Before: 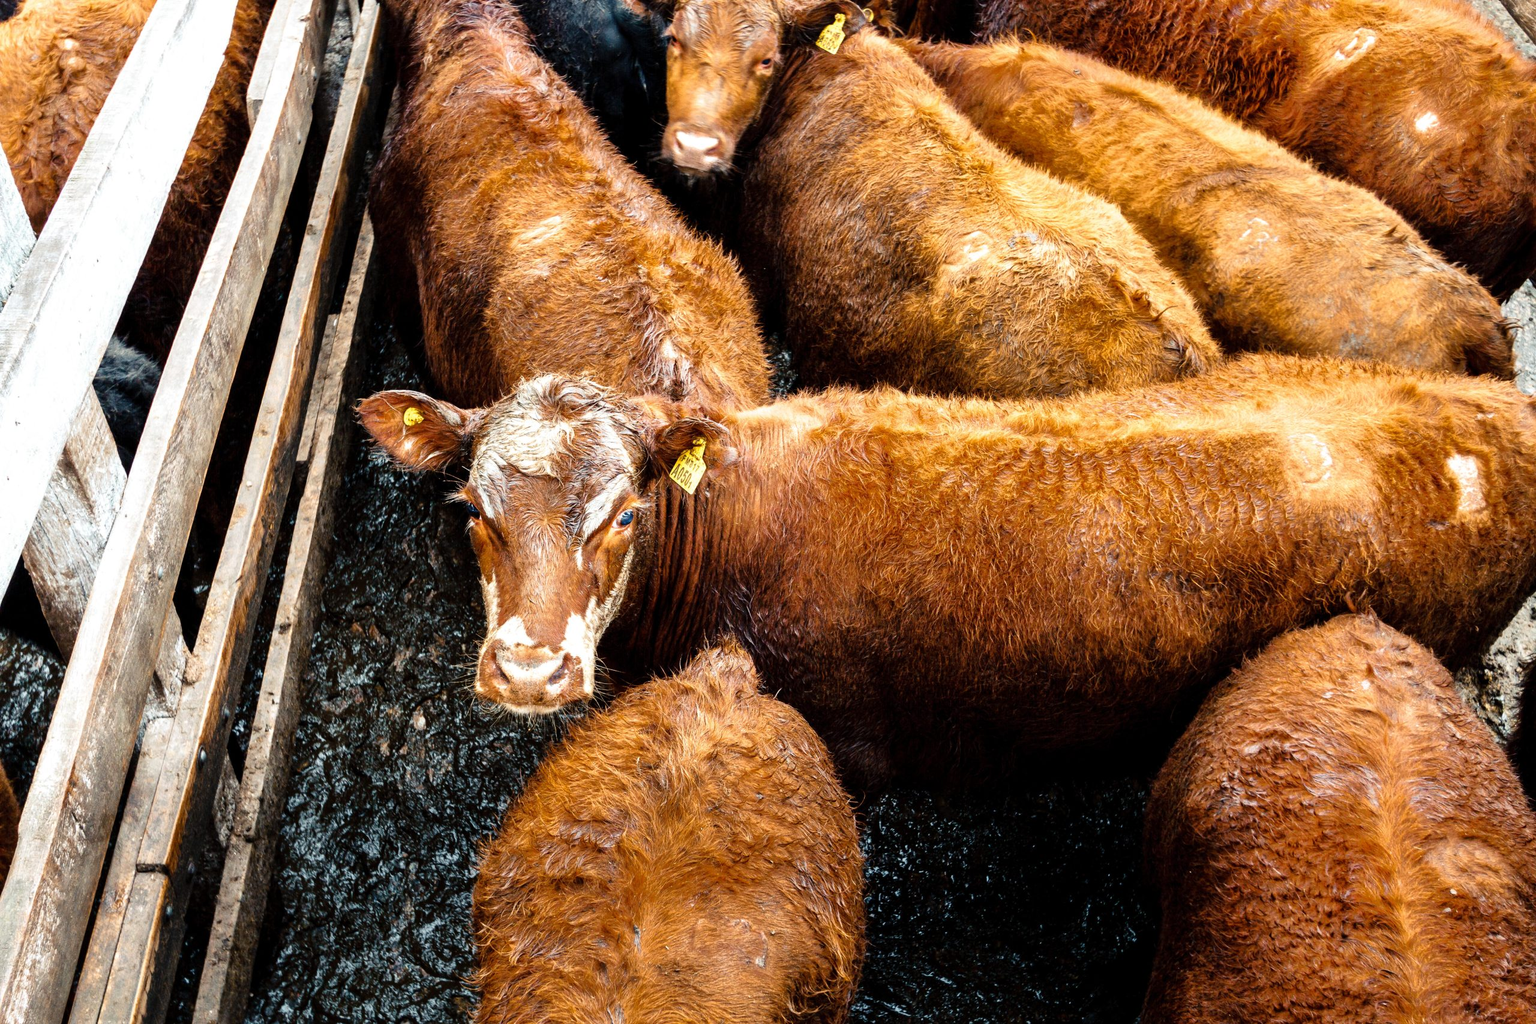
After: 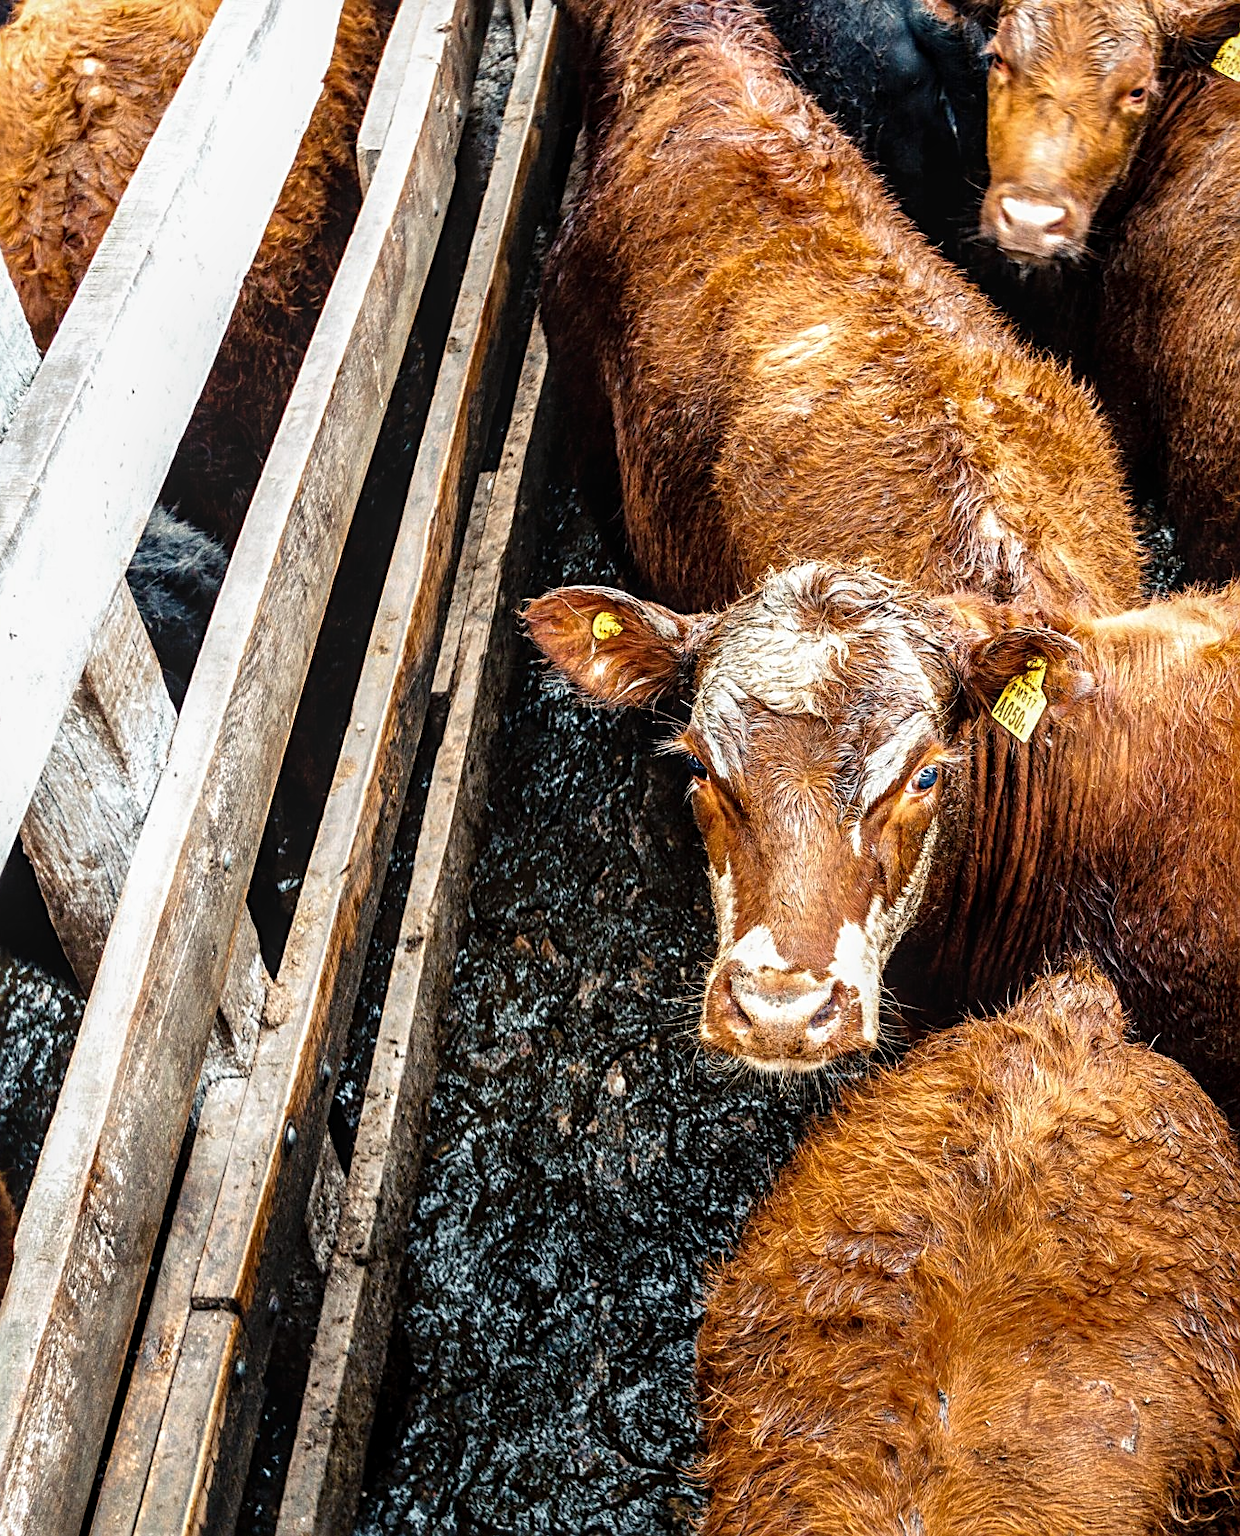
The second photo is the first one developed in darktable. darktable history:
sharpen: radius 2.767
crop: left 0.587%, right 45.588%, bottom 0.086%
local contrast: on, module defaults
